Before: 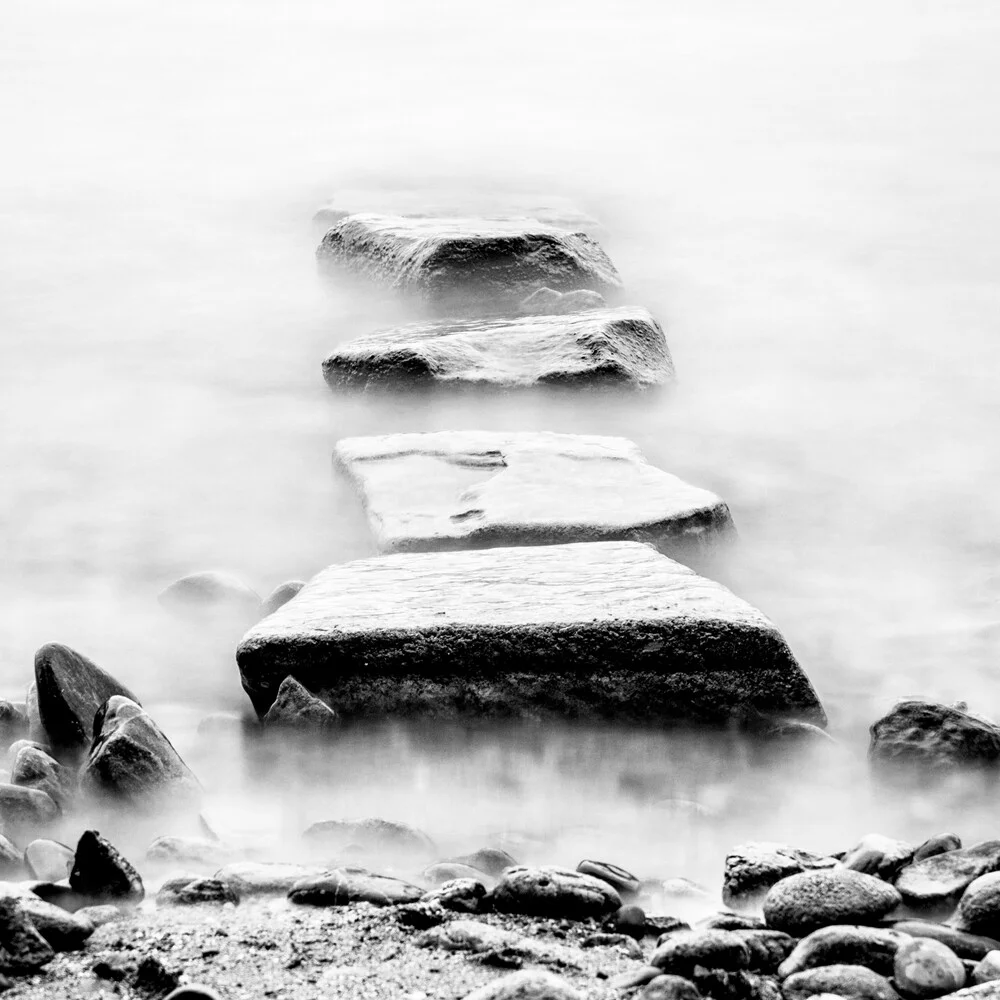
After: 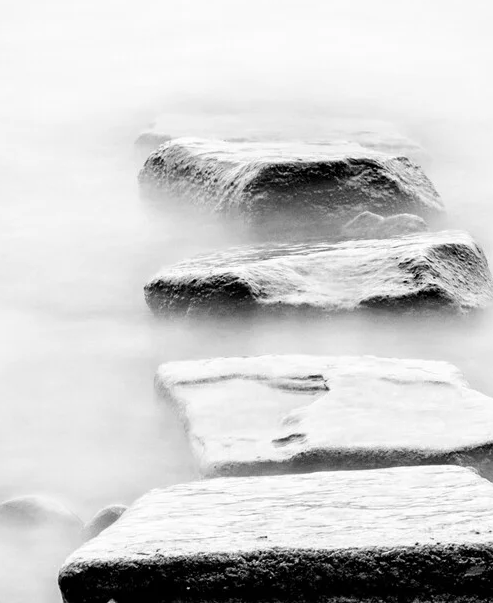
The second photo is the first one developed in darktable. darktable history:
crop: left 17.9%, top 7.699%, right 32.751%, bottom 31.957%
contrast brightness saturation: saturation -0.027
